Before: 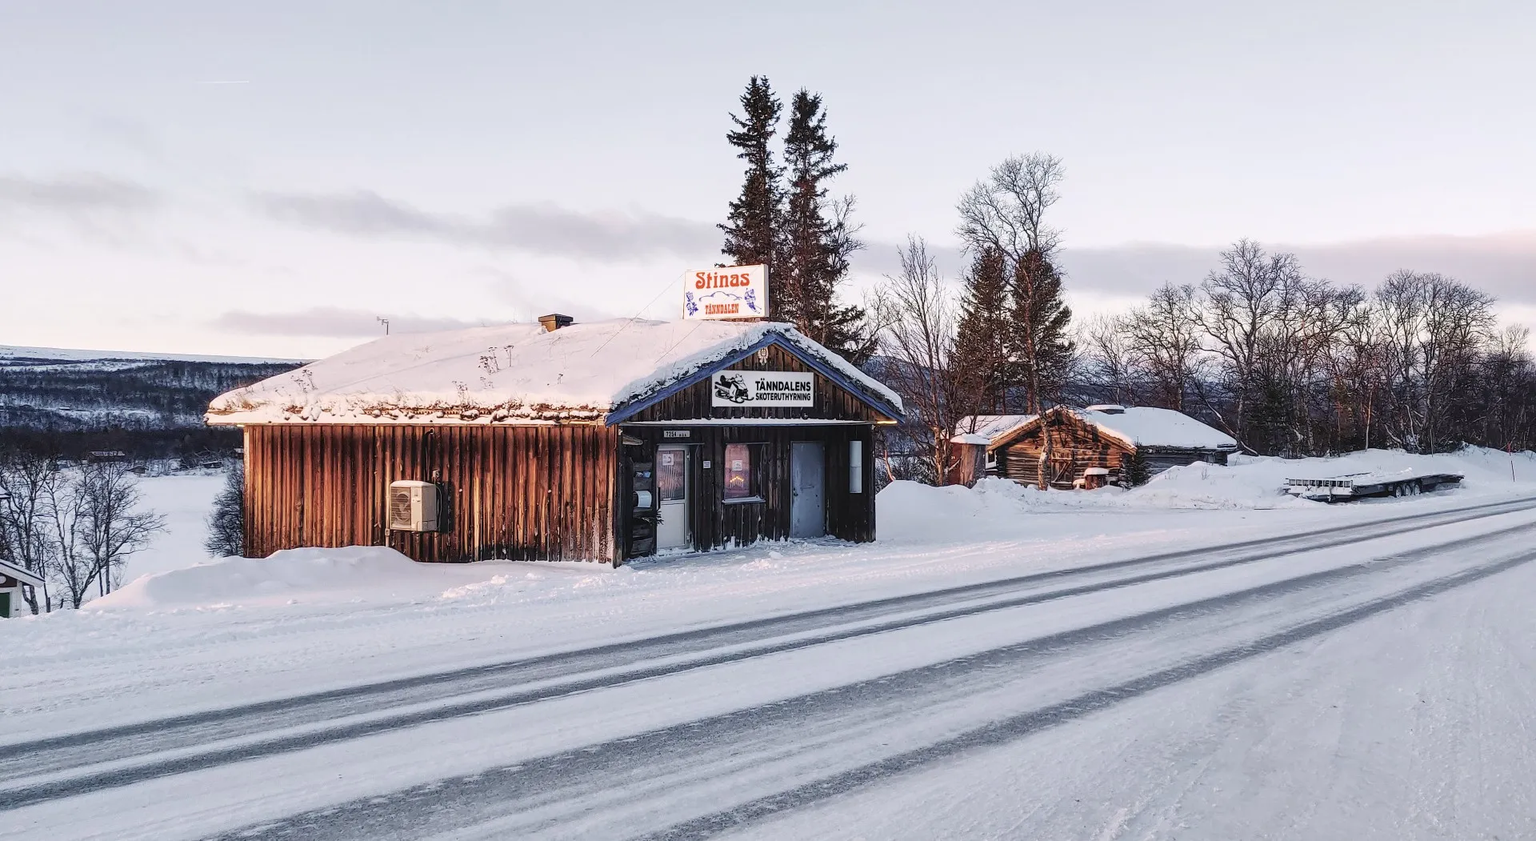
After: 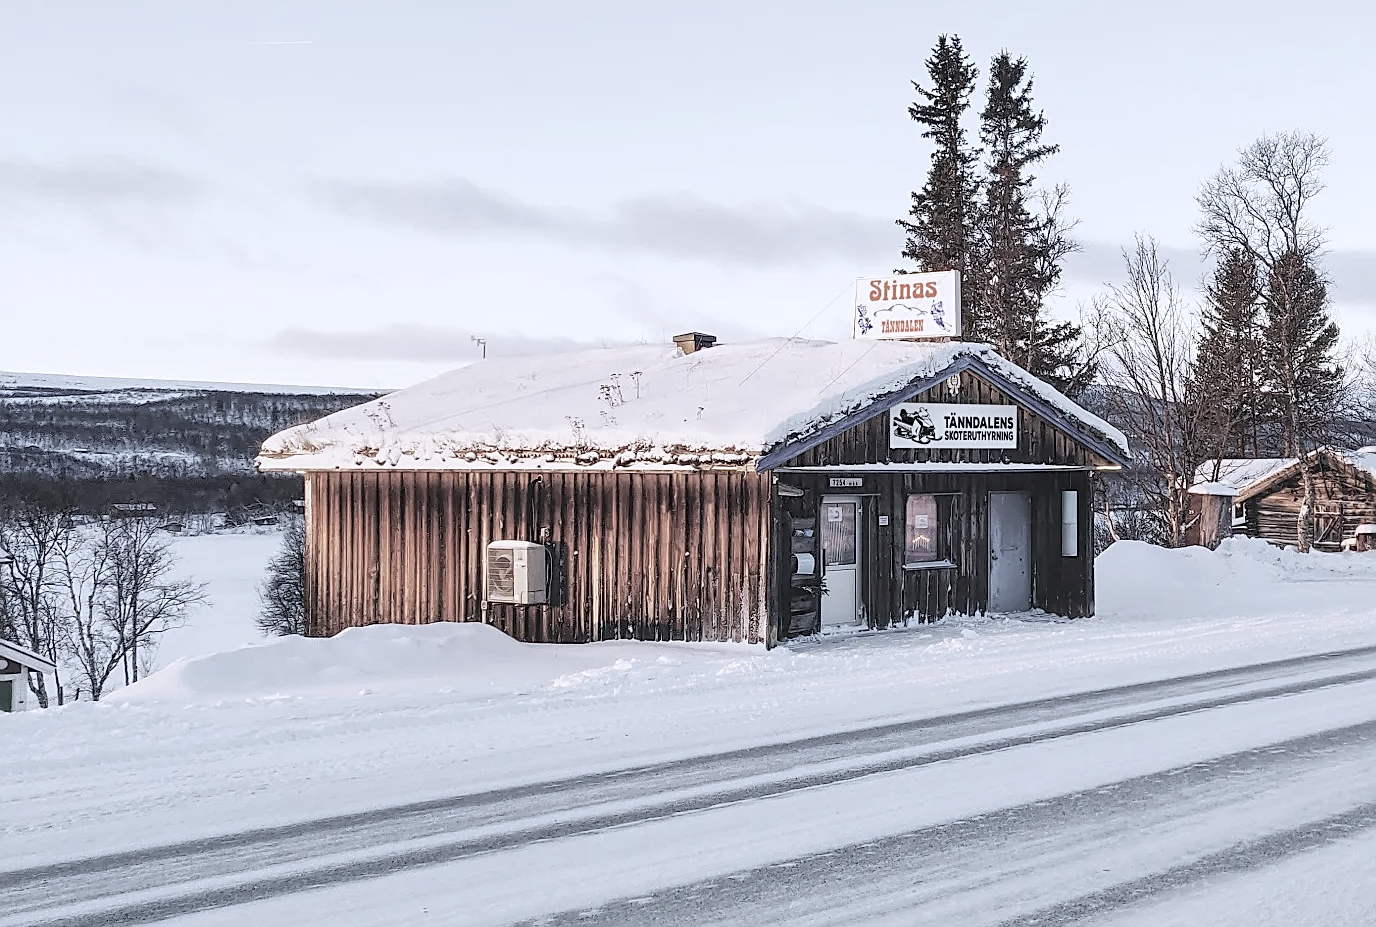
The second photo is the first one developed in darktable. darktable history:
color calibration: x 0.367, y 0.376, temperature 4372.25 K
sharpen: on, module defaults
contrast brightness saturation: brightness 0.18, saturation -0.5
crop: top 5.803%, right 27.864%, bottom 5.804%
